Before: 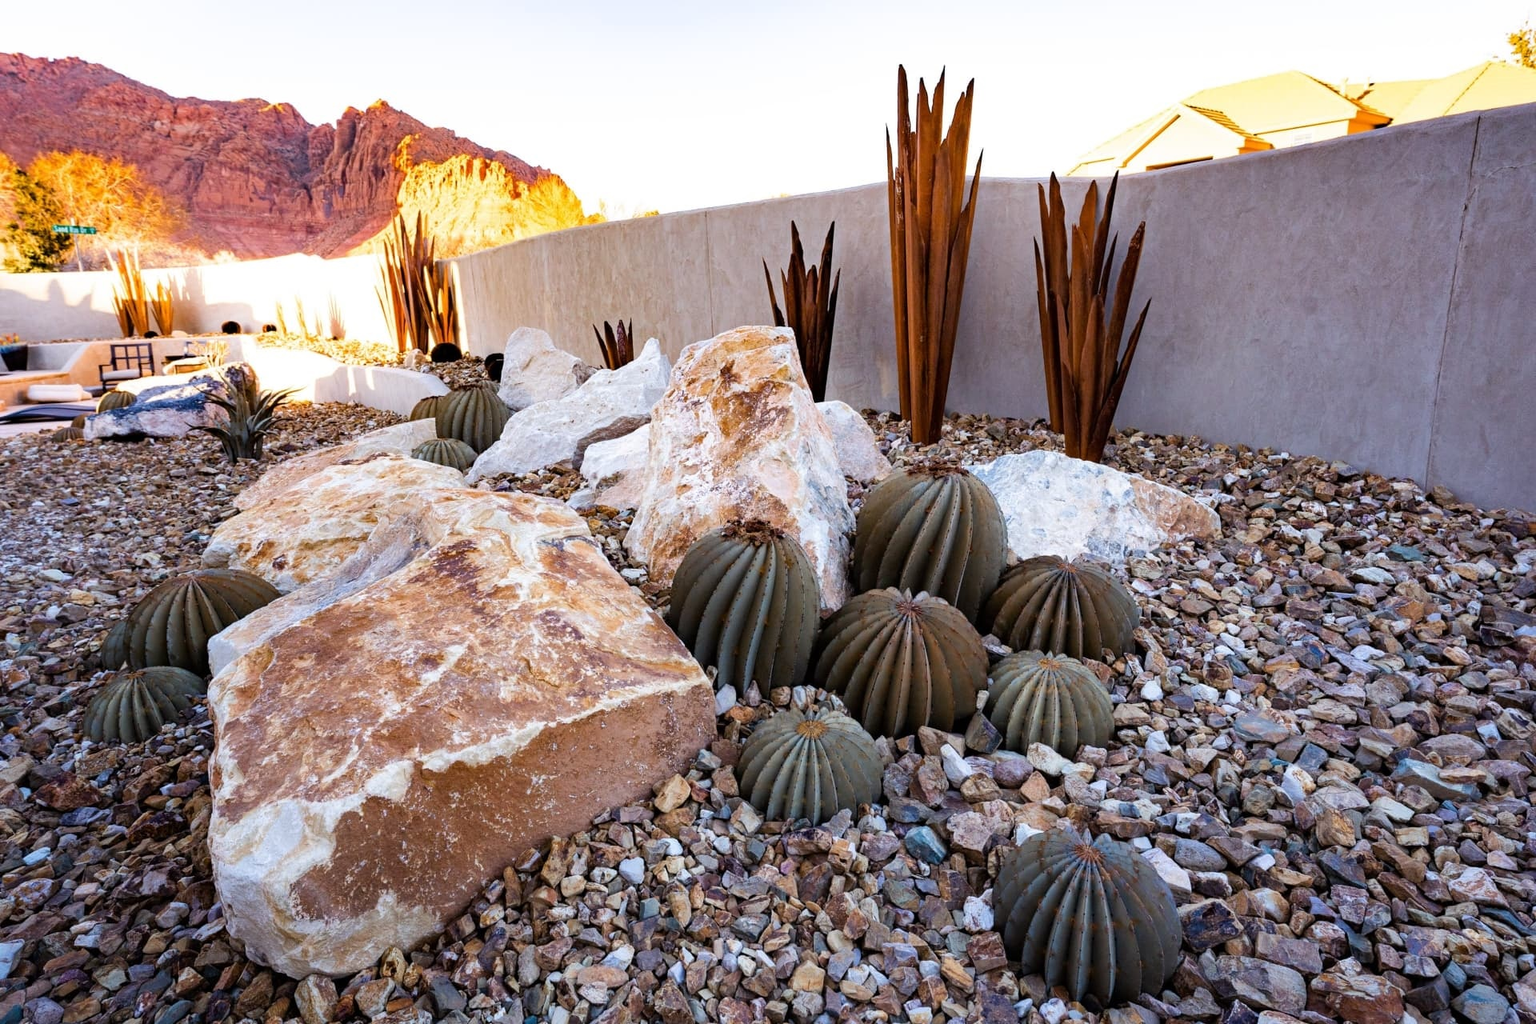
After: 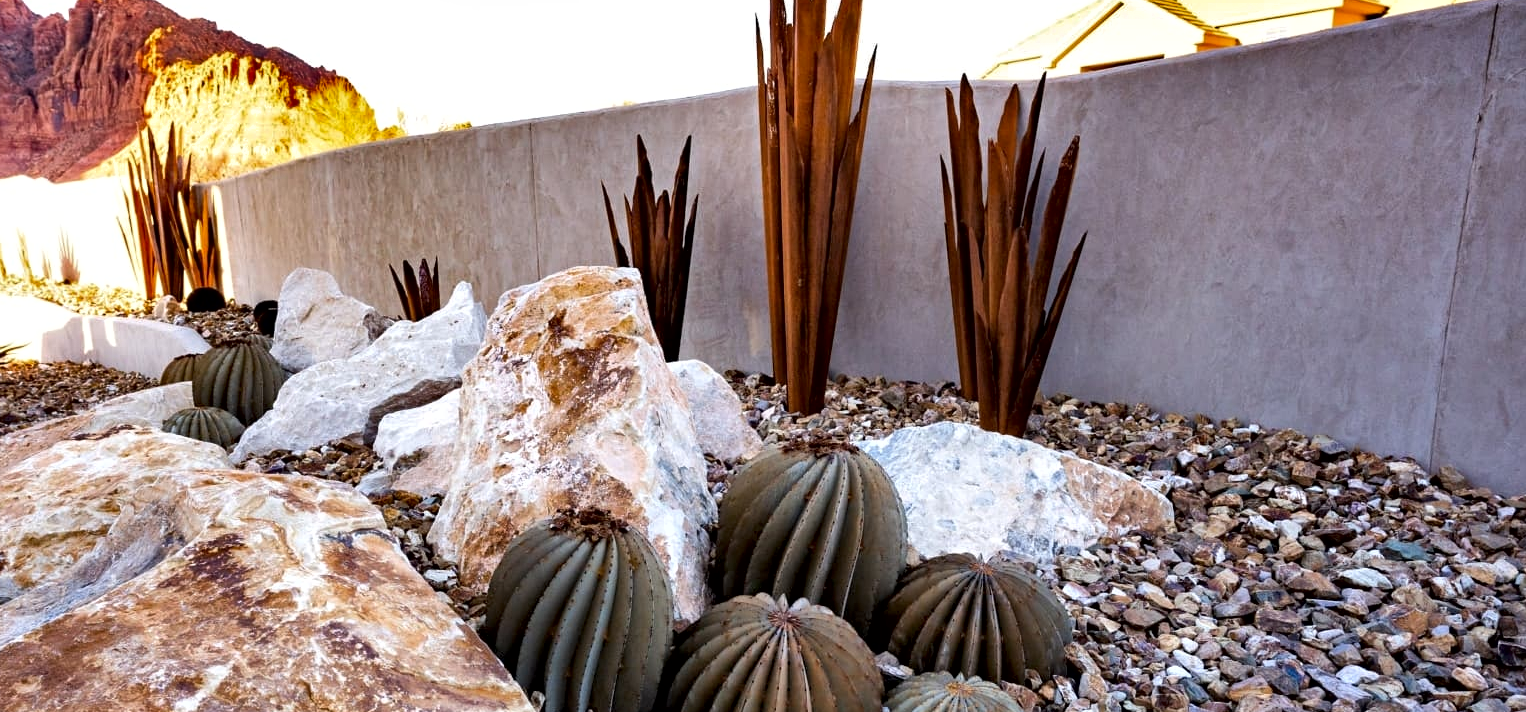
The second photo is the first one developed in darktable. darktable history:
contrast equalizer: y [[0.546, 0.552, 0.554, 0.554, 0.552, 0.546], [0.5 ×6], [0.5 ×6], [0 ×6], [0 ×6]]
shadows and highlights: low approximation 0.01, soften with gaussian
crop: left 18.38%, top 11.092%, right 2.134%, bottom 33.217%
